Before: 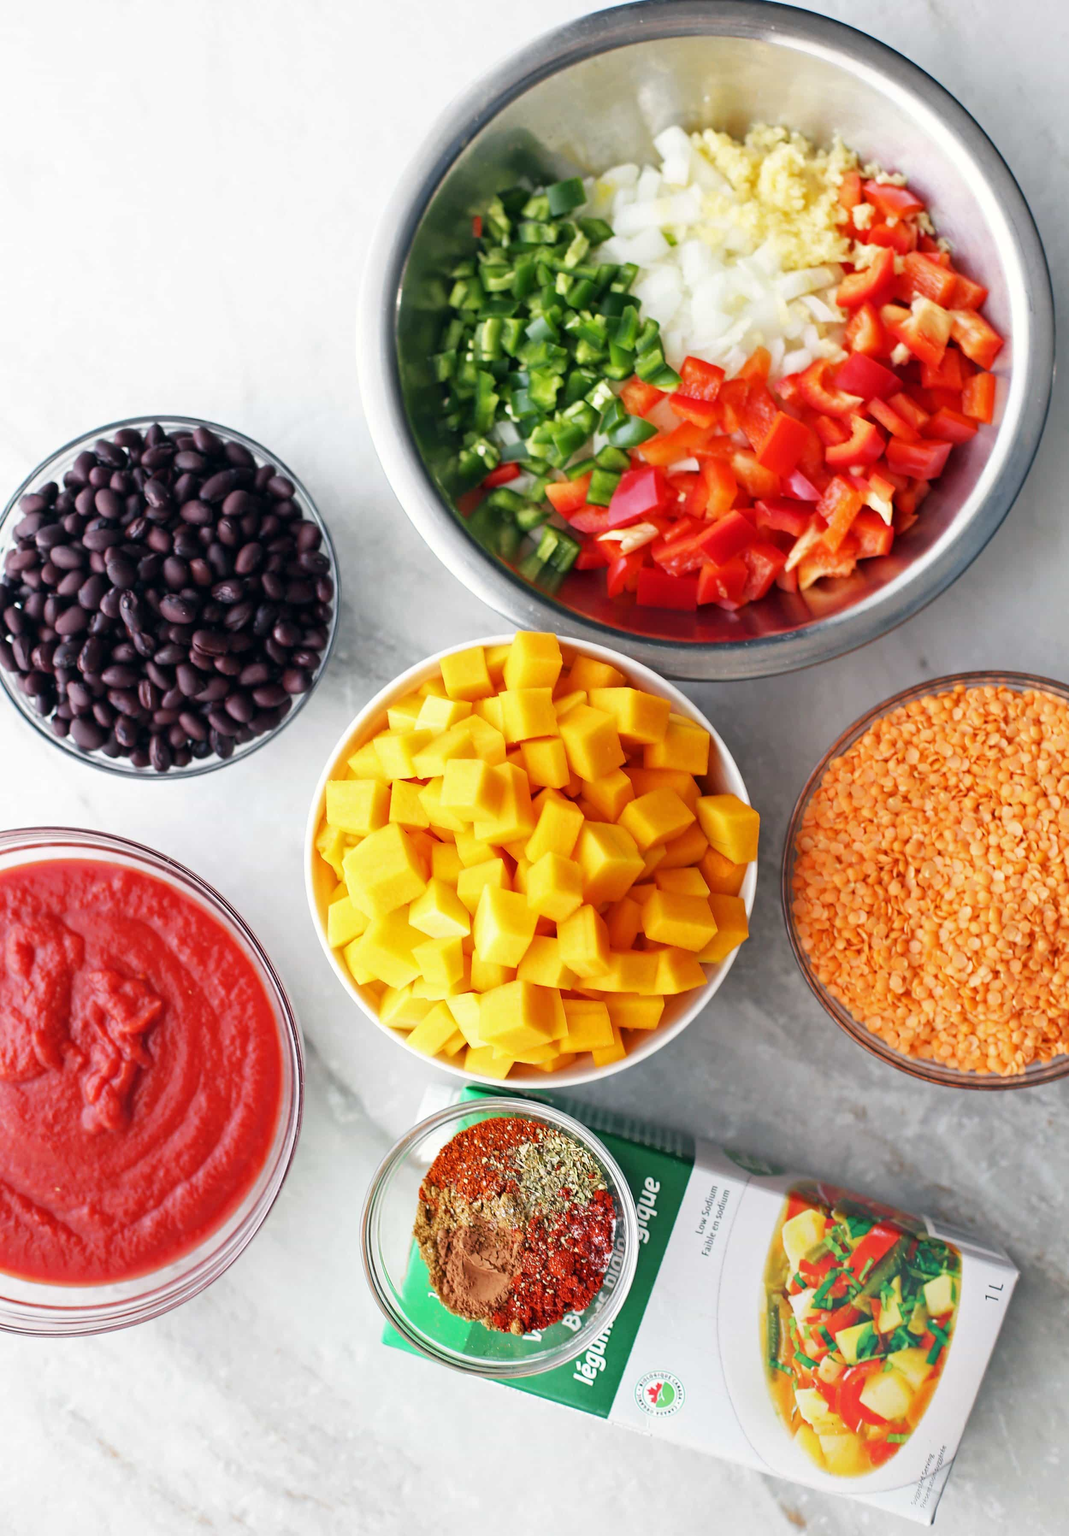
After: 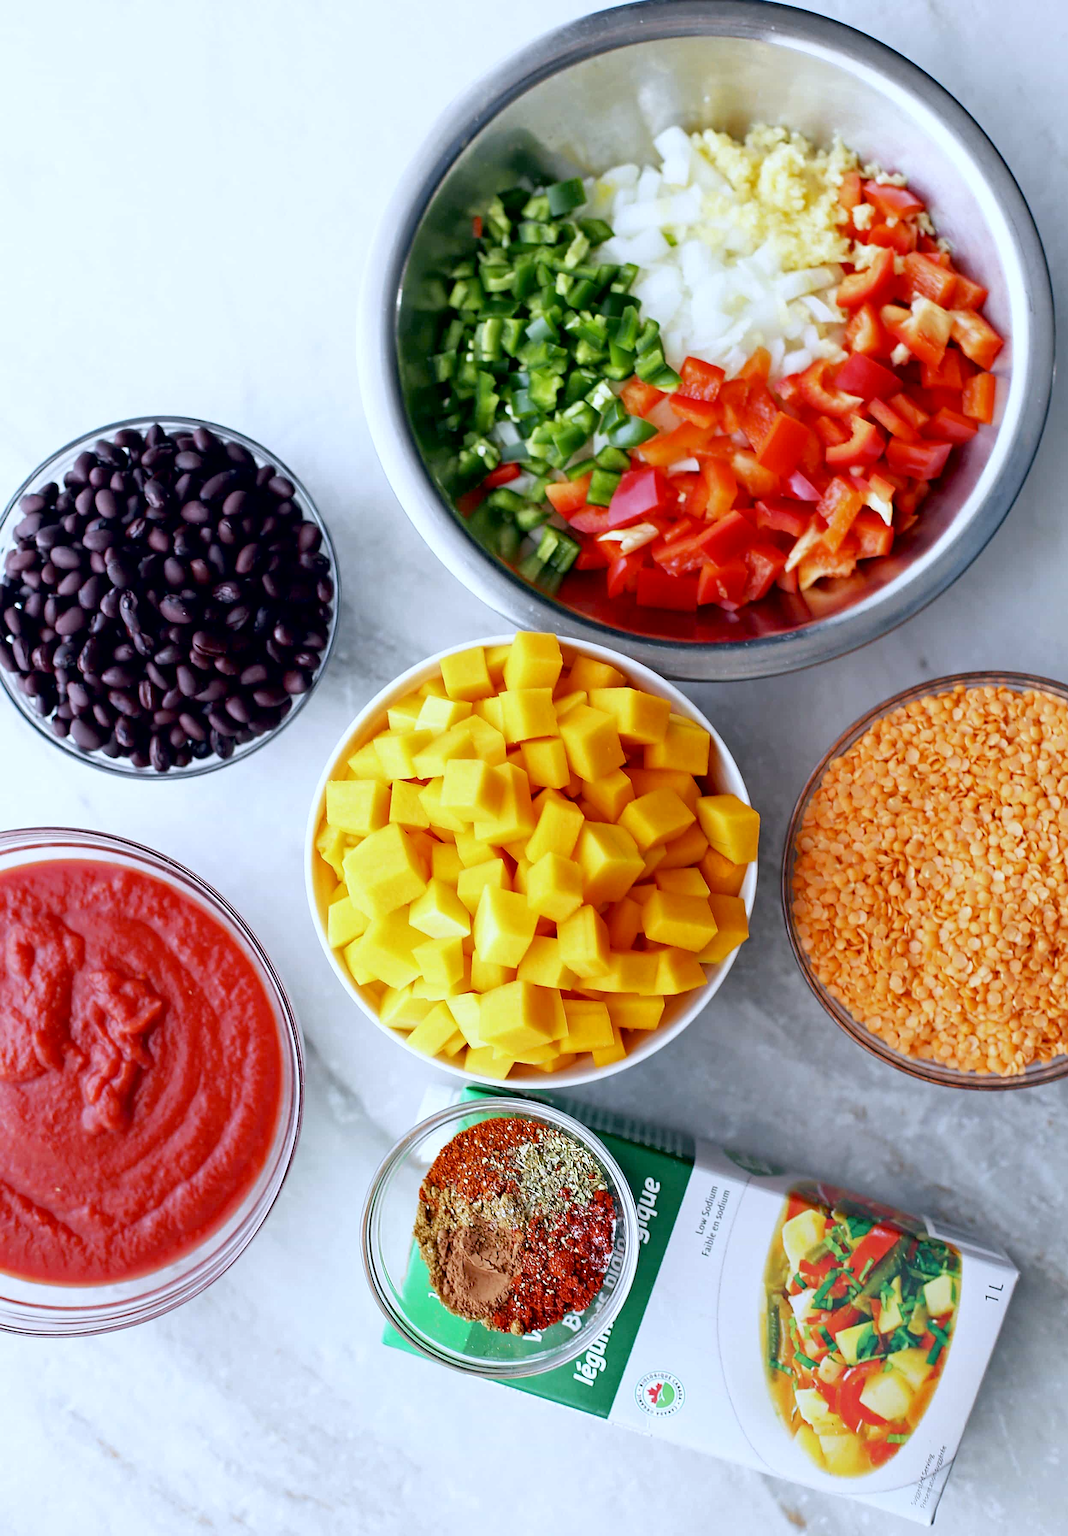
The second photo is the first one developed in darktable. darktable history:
contrast brightness saturation: saturation -0.05
sharpen: on, module defaults
exposure: black level correction 0.012, compensate highlight preservation false
white balance: red 0.931, blue 1.11
